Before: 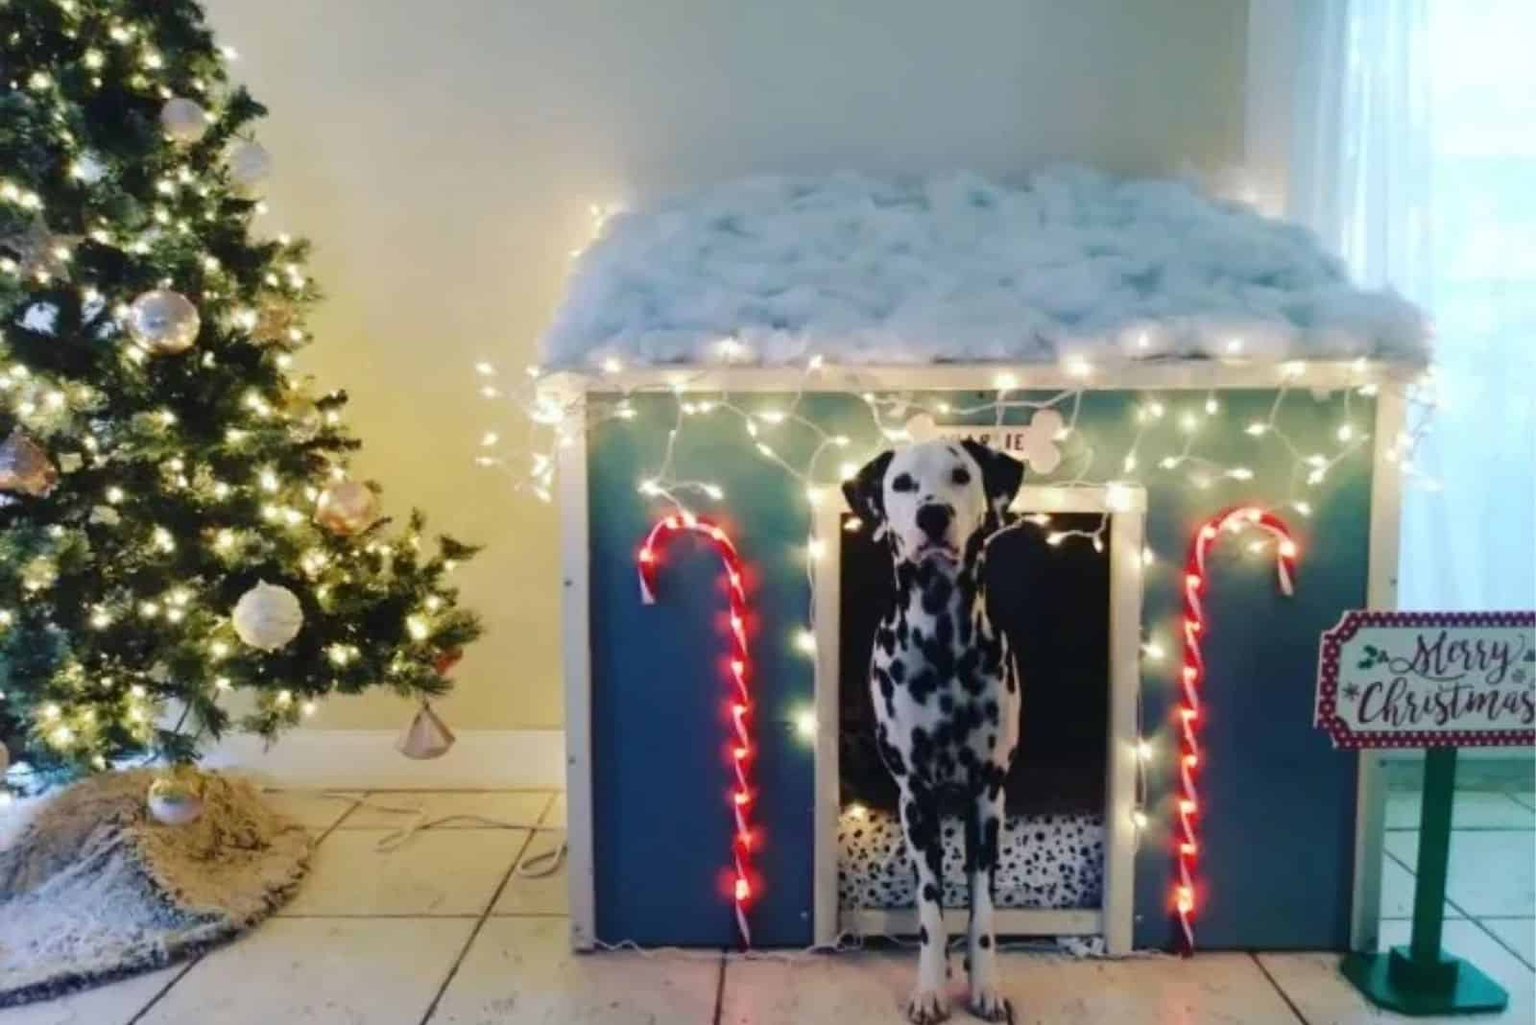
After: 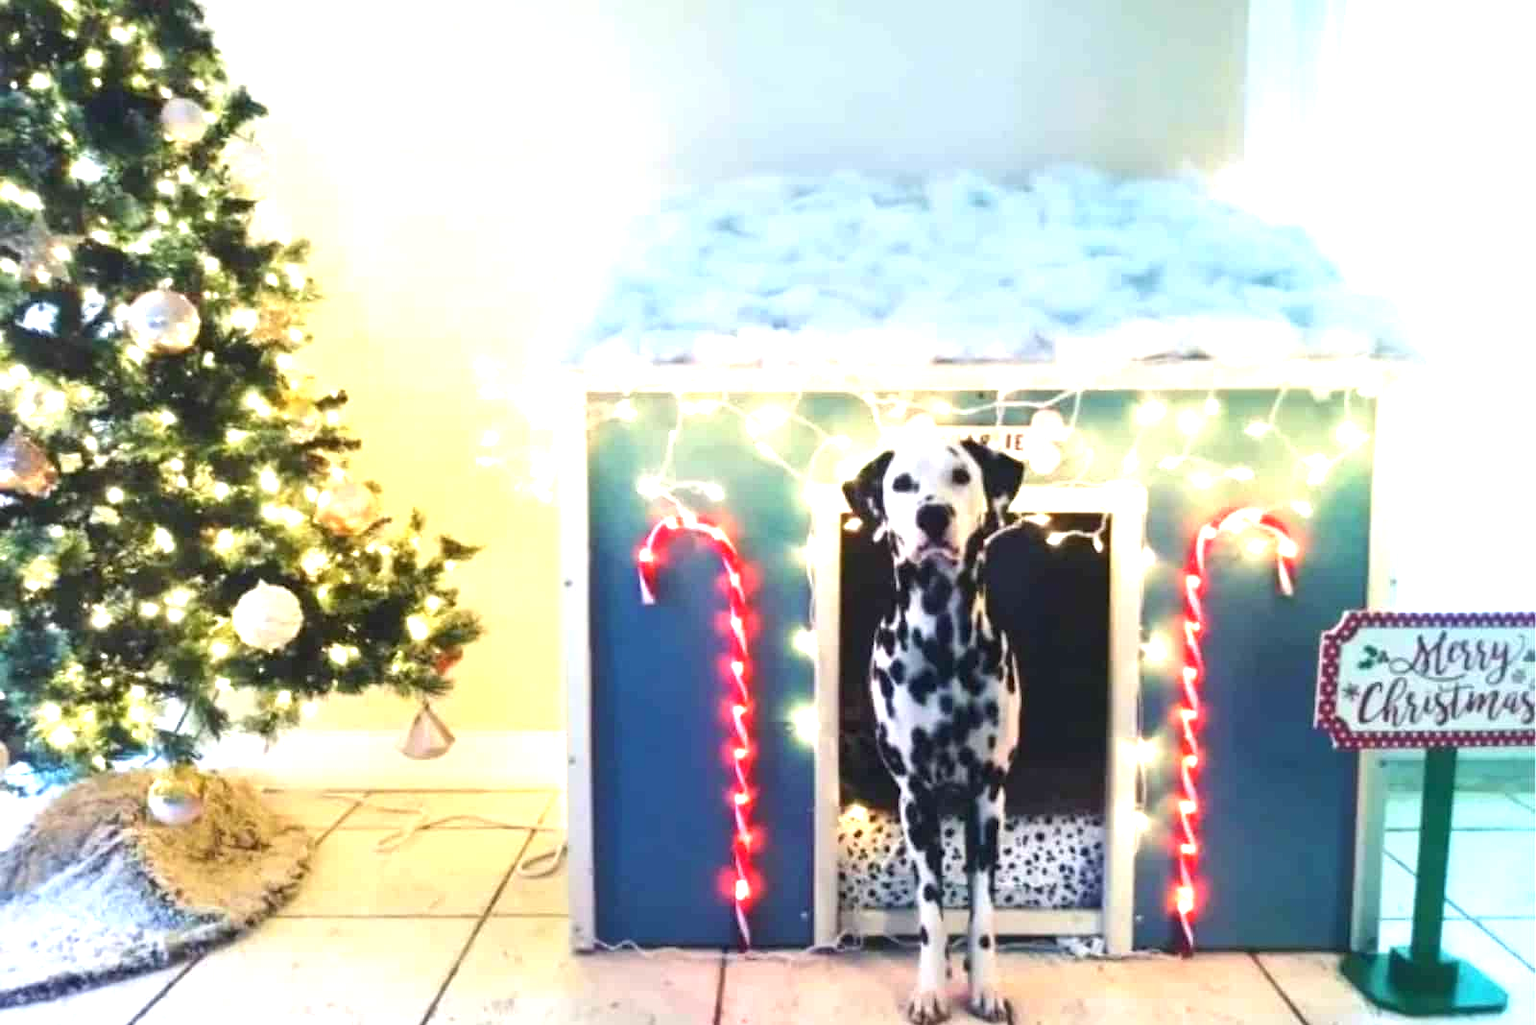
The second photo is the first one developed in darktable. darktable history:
exposure: black level correction 0, exposure 1.484 EV, compensate highlight preservation false
